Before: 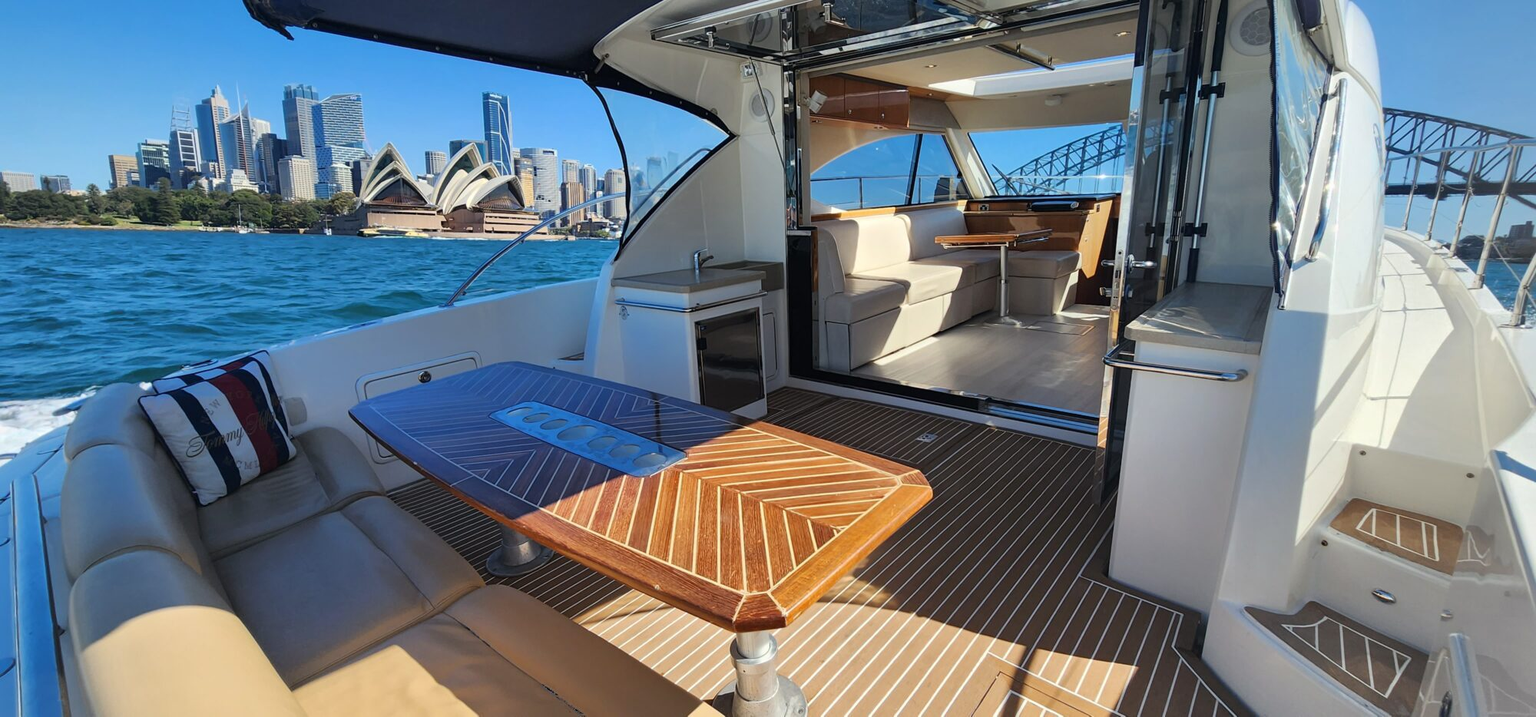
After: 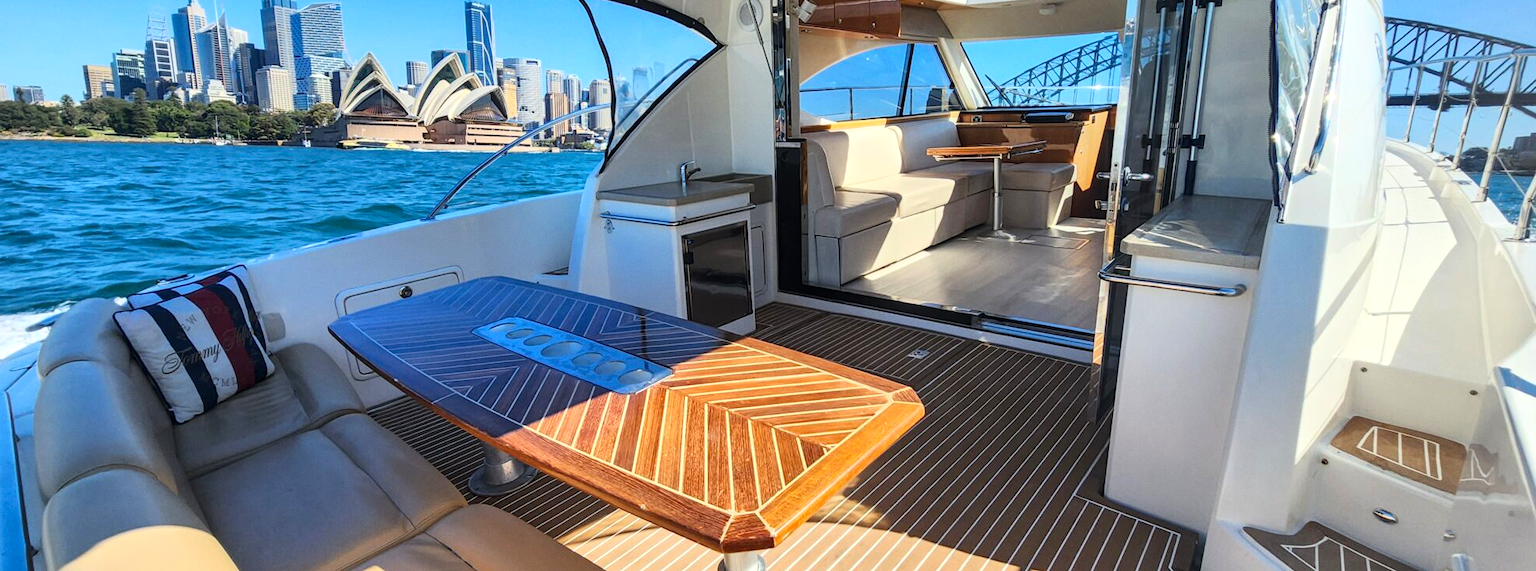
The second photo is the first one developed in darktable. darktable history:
crop and rotate: left 1.814%, top 12.818%, right 0.25%, bottom 9.225%
contrast brightness saturation: contrast 0.2, brightness 0.16, saturation 0.22
grain: coarseness 0.09 ISO, strength 10%
local contrast: on, module defaults
